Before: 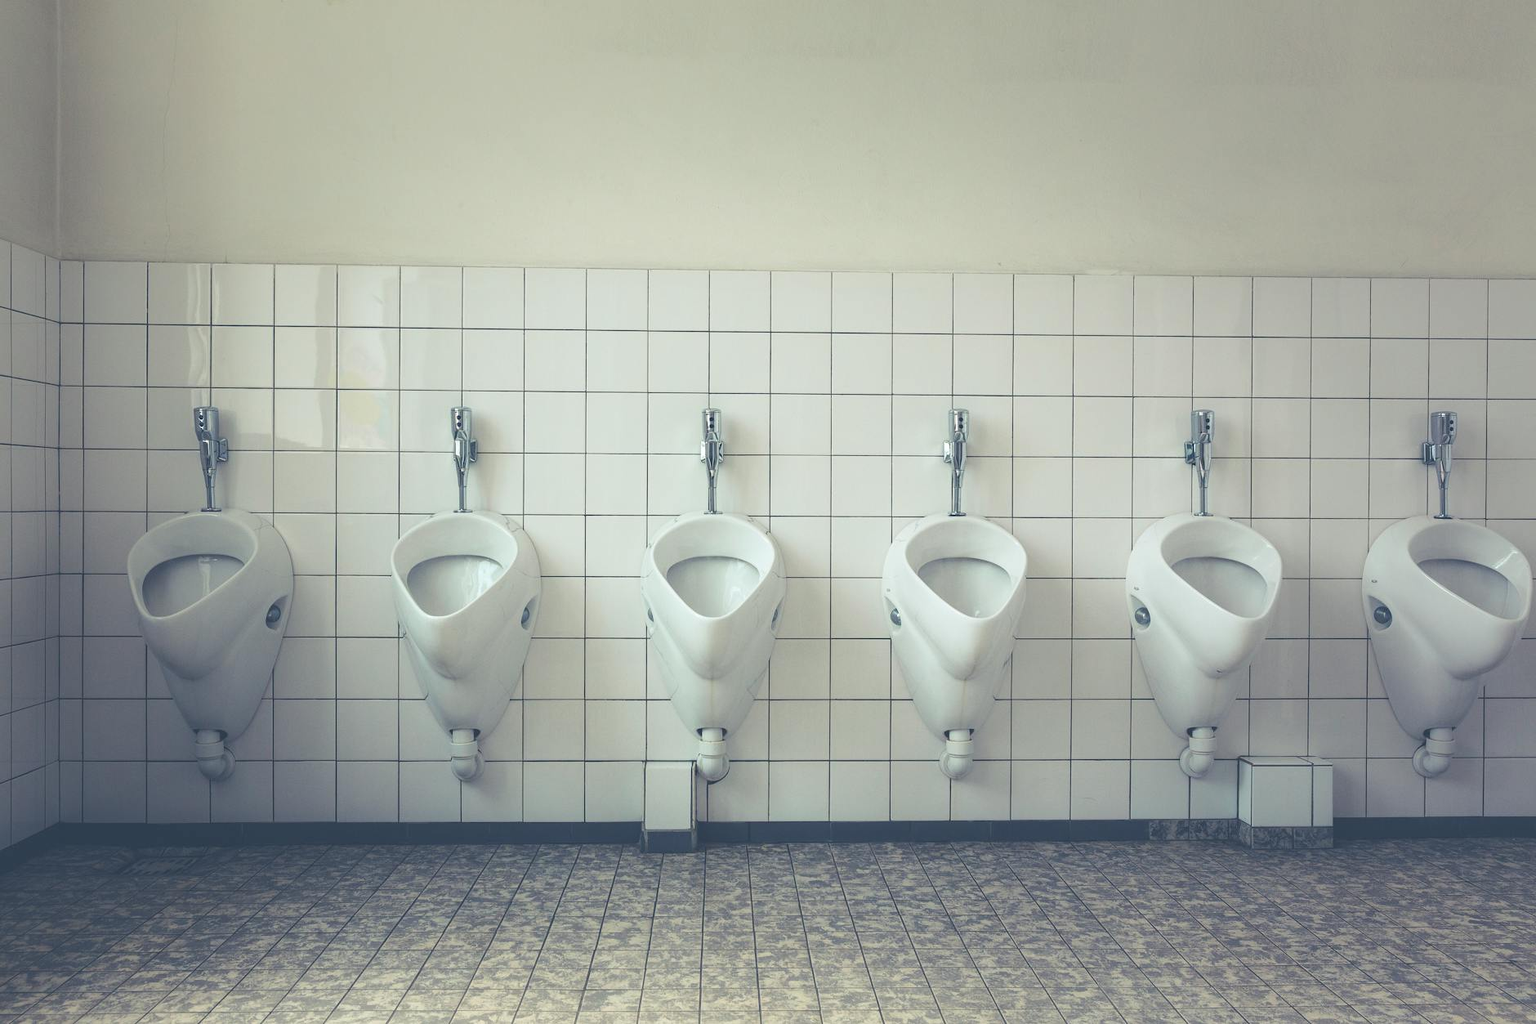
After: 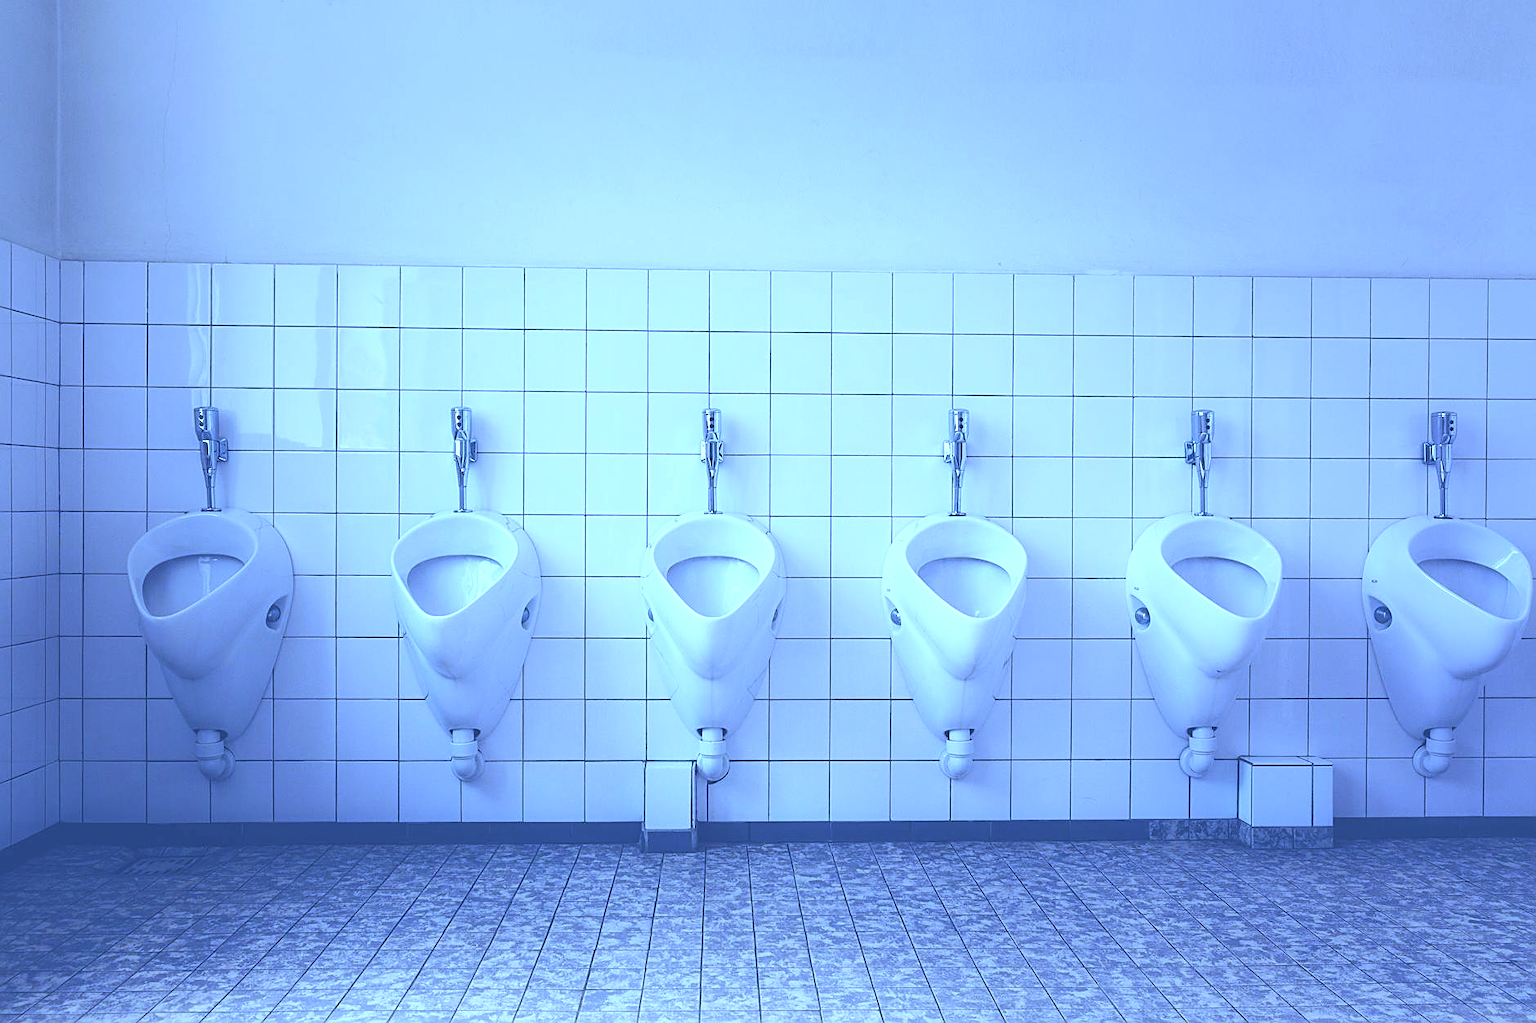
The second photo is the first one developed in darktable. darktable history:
exposure: exposure 0.376 EV, compensate highlight preservation false
sharpen: on, module defaults
white balance: red 0.766, blue 1.537
